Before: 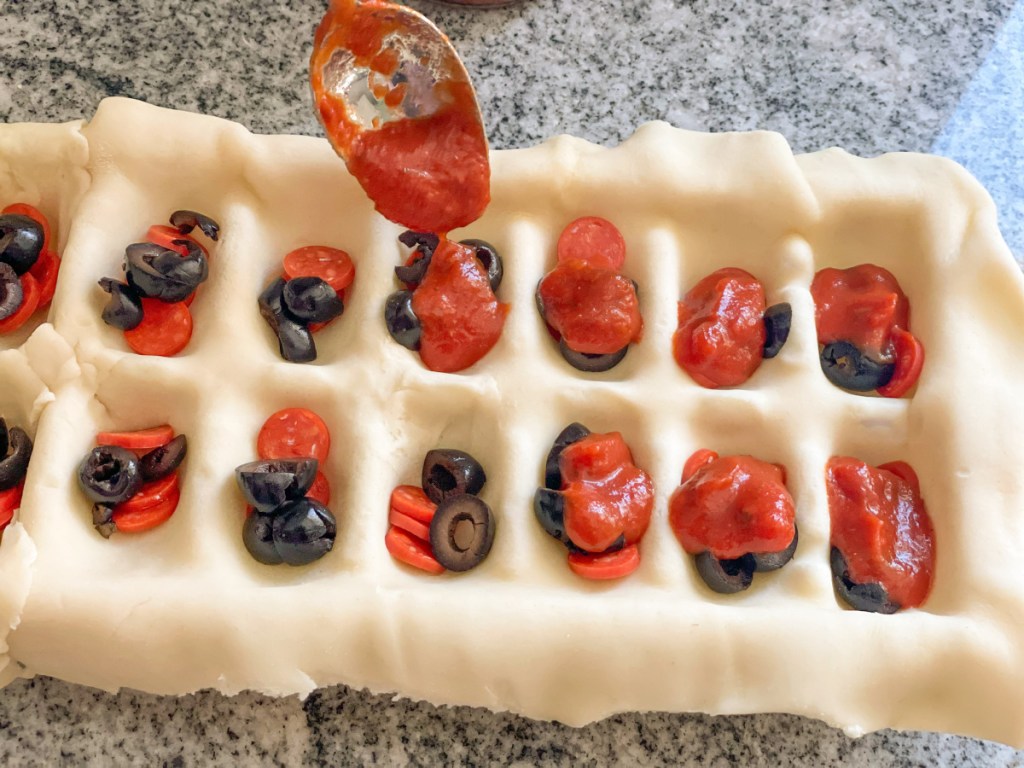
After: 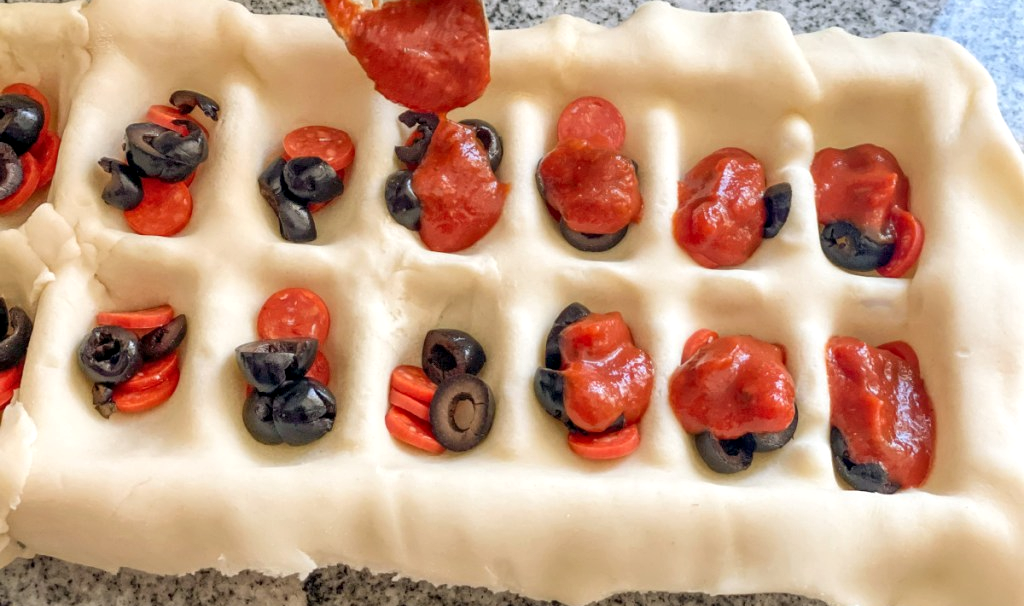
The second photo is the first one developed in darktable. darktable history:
crop and rotate: top 15.728%, bottom 5.365%
local contrast: highlights 104%, shadows 100%, detail 131%, midtone range 0.2
